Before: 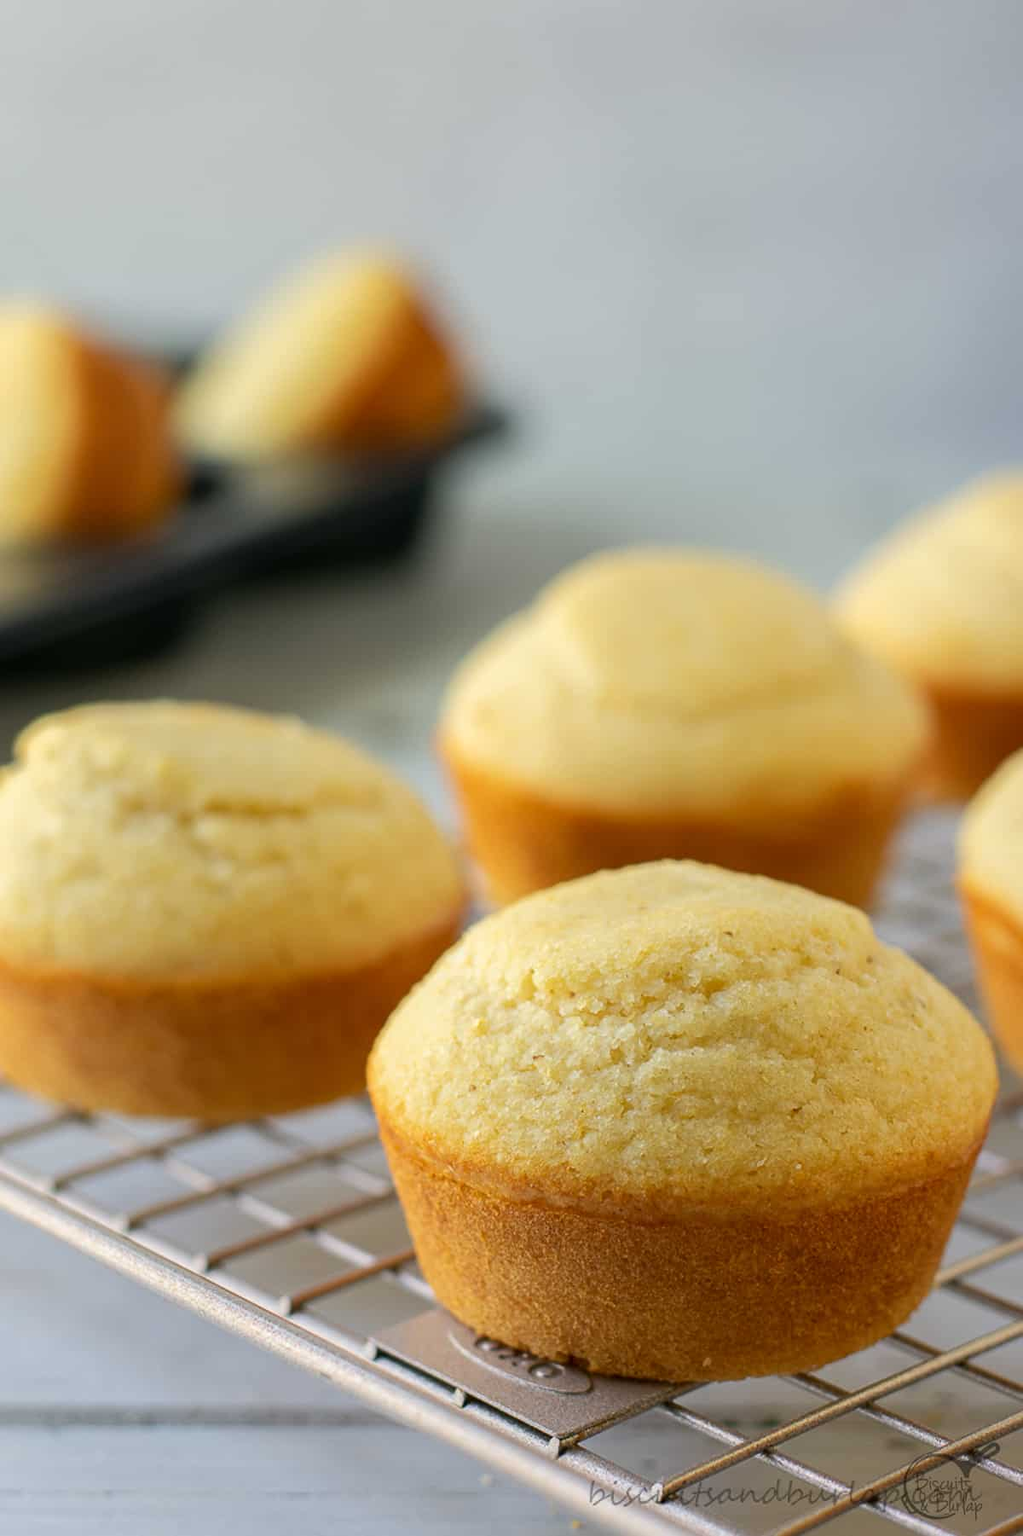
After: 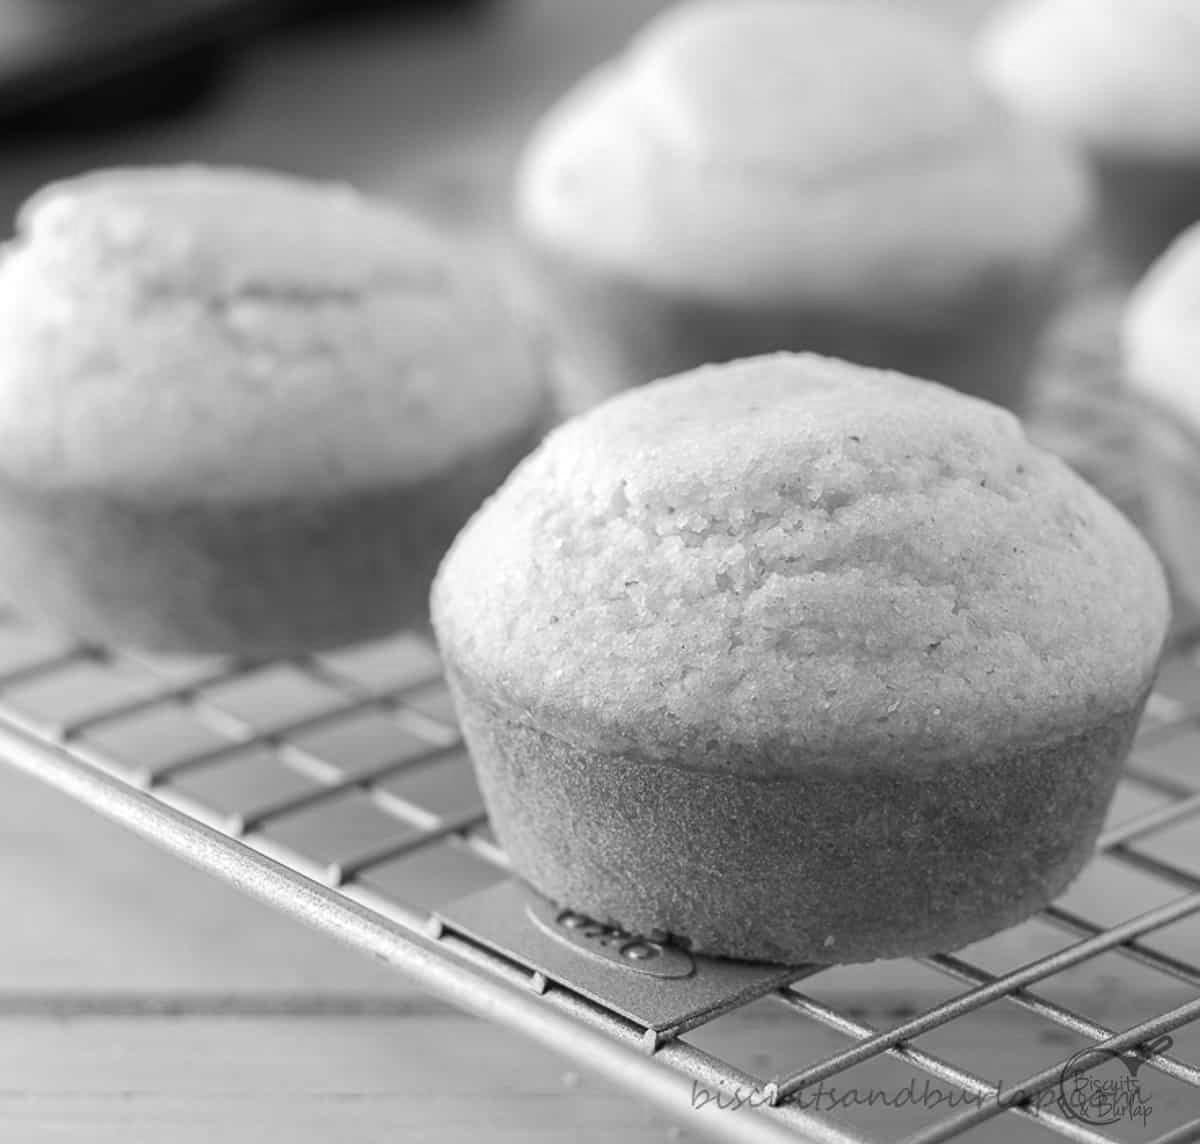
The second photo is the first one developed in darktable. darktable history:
exposure: exposure 0.2 EV, compensate highlight preservation false
crop and rotate: top 36.435%
monochrome: on, module defaults
